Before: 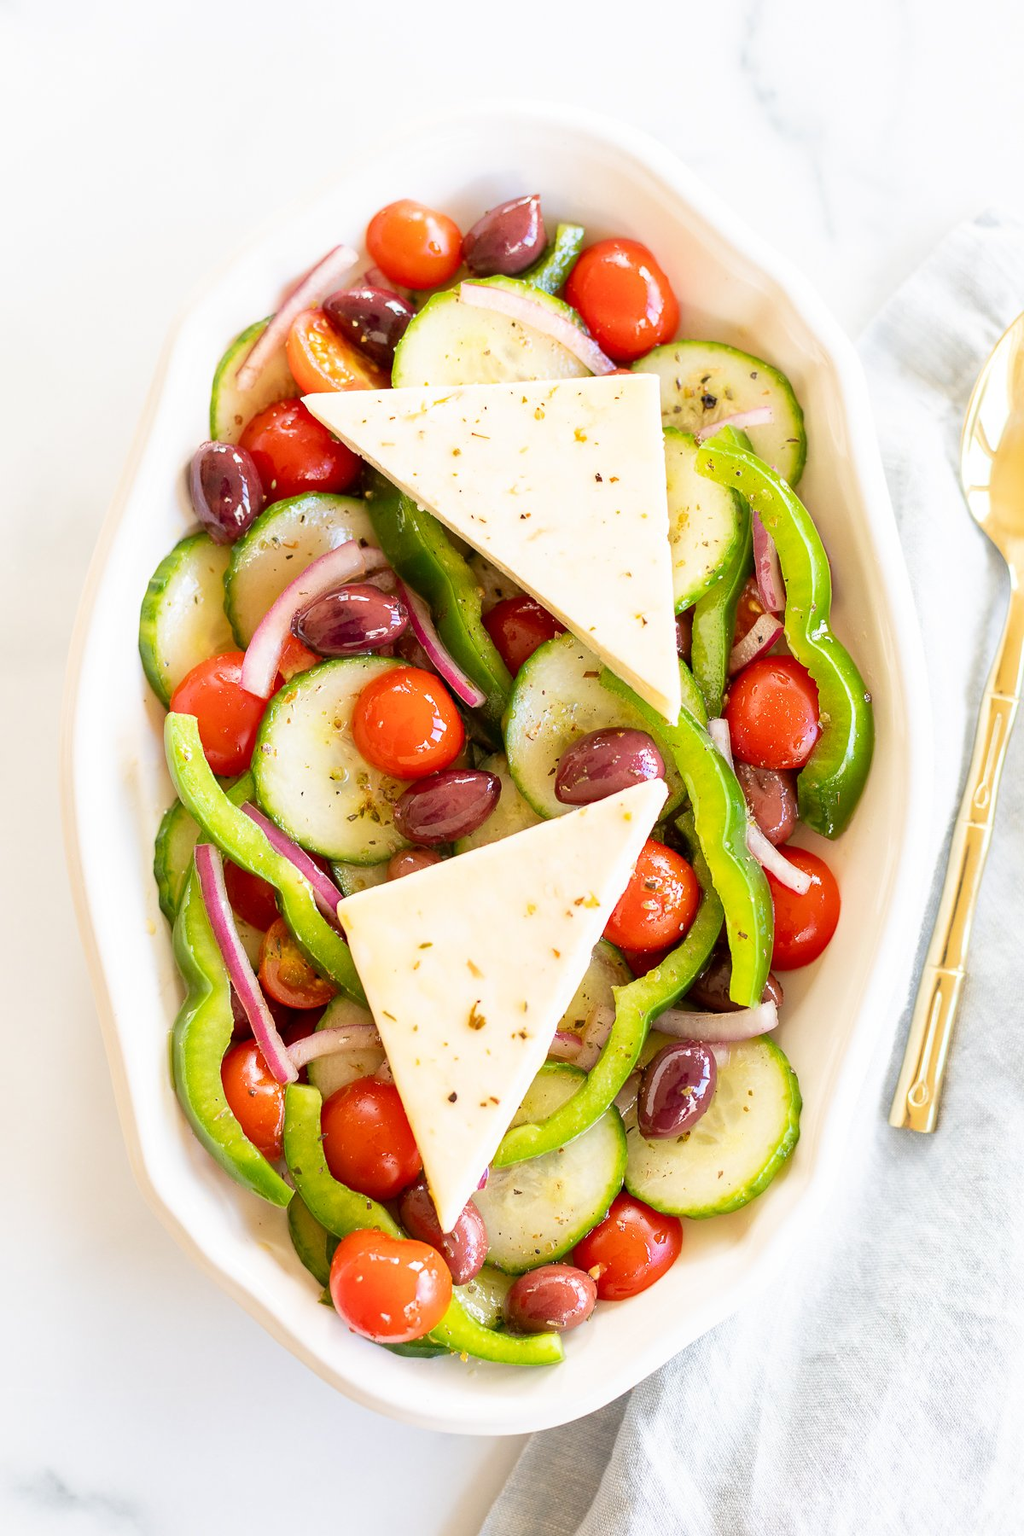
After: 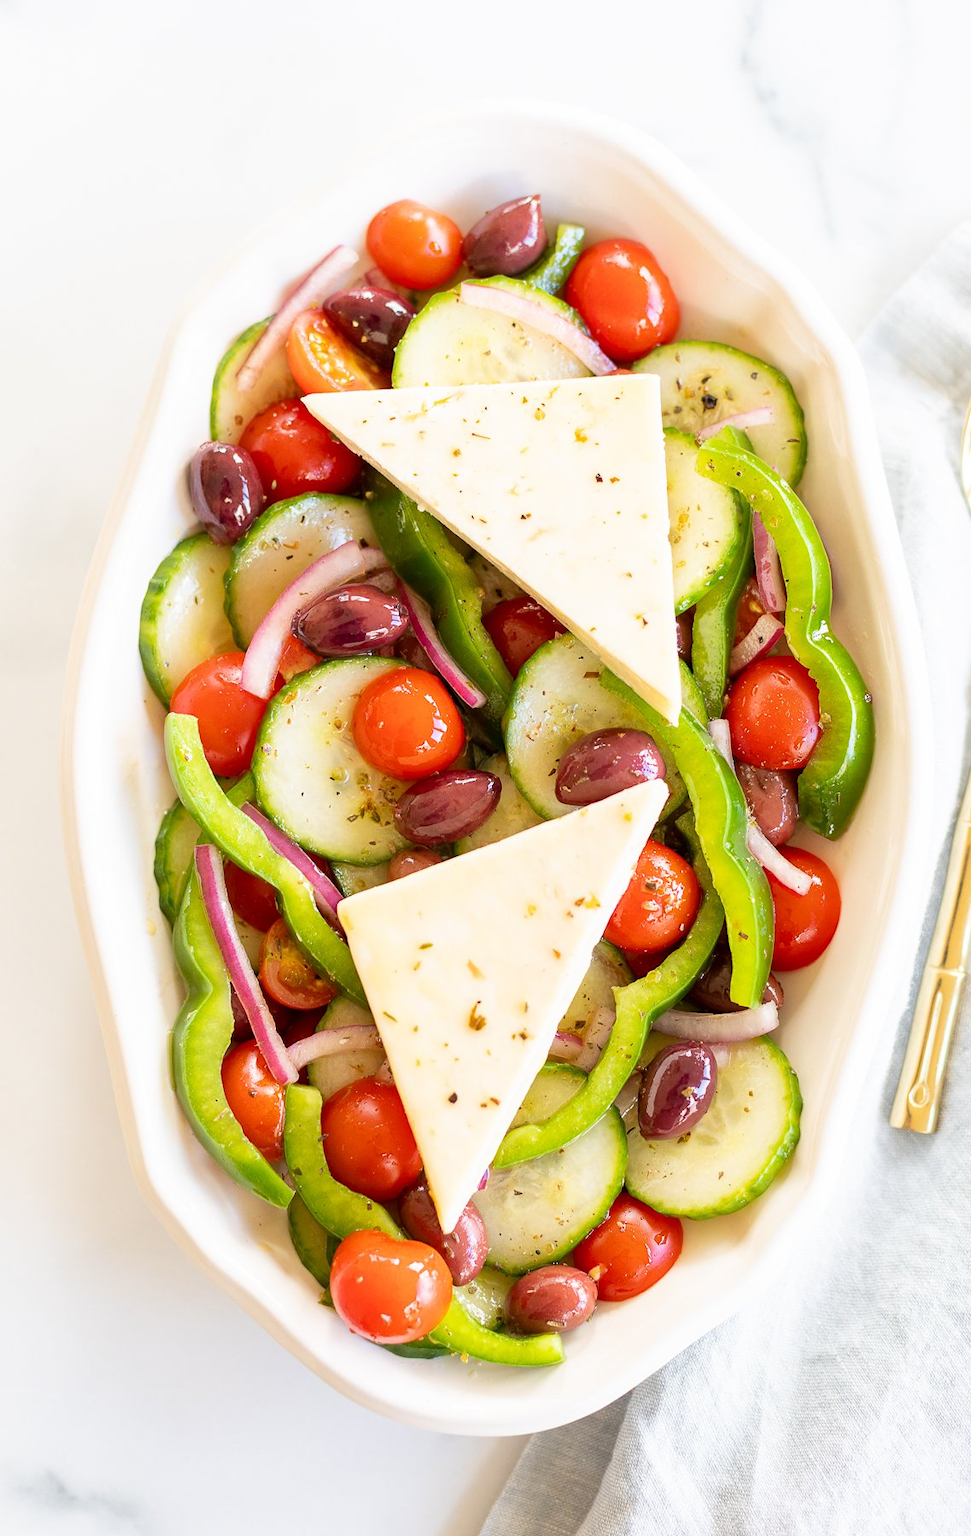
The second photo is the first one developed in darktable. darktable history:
crop and rotate: right 5.135%
